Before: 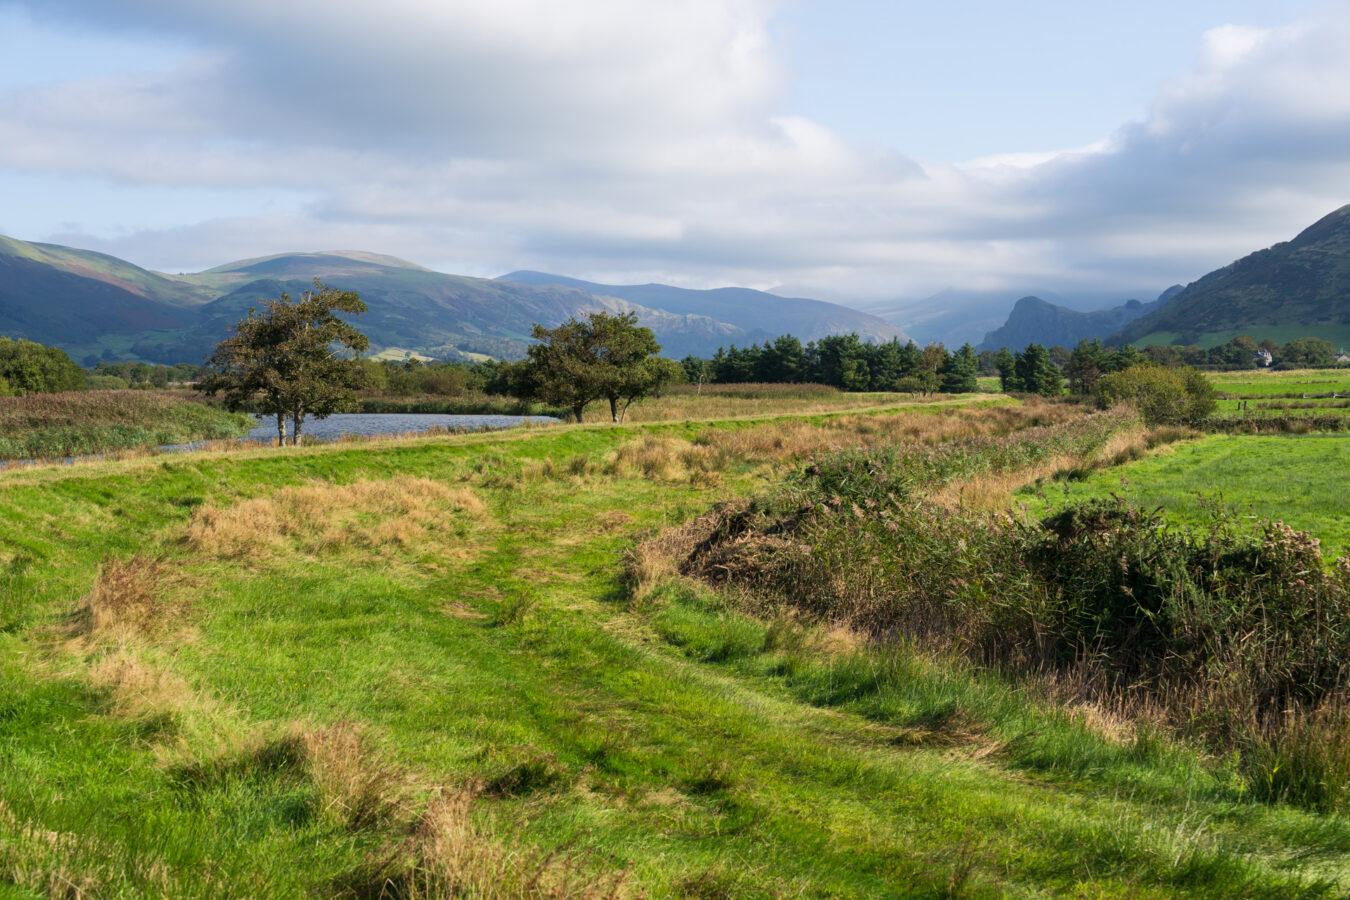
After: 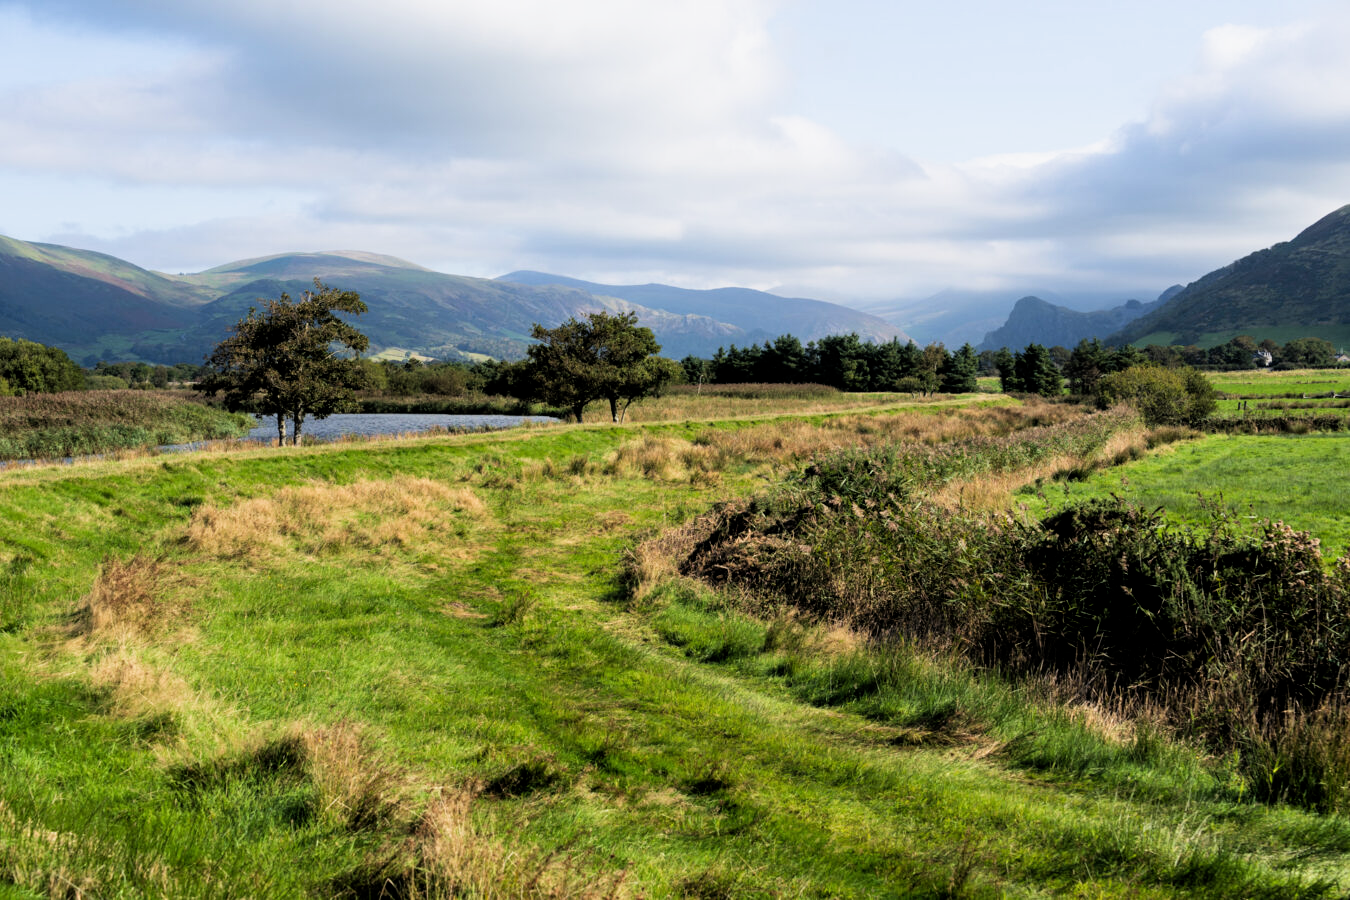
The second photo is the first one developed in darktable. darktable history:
filmic rgb: middle gray luminance 8.81%, black relative exposure -6.3 EV, white relative exposure 2.73 EV, target black luminance 0%, hardness 4.74, latitude 74.08%, contrast 1.336, shadows ↔ highlights balance 10.07%, color science v4 (2020), iterations of high-quality reconstruction 0
